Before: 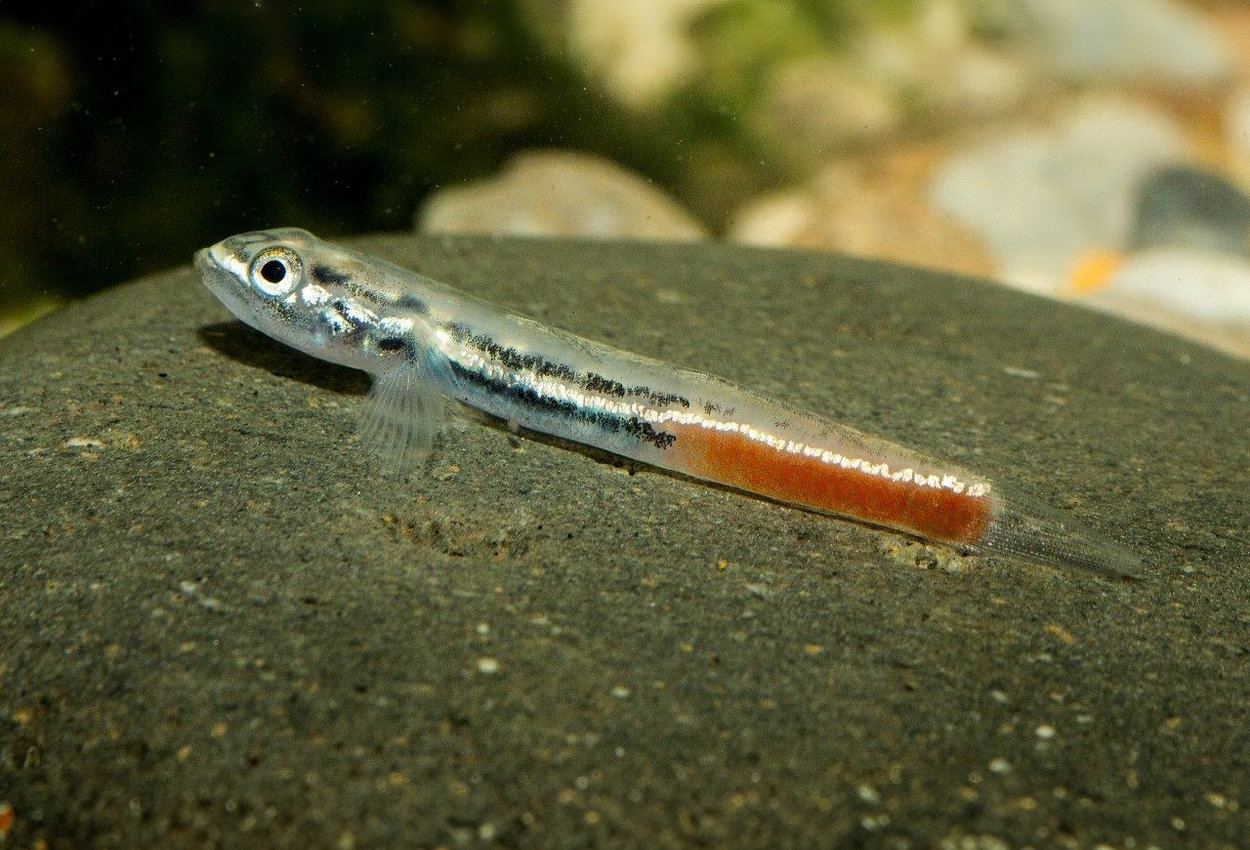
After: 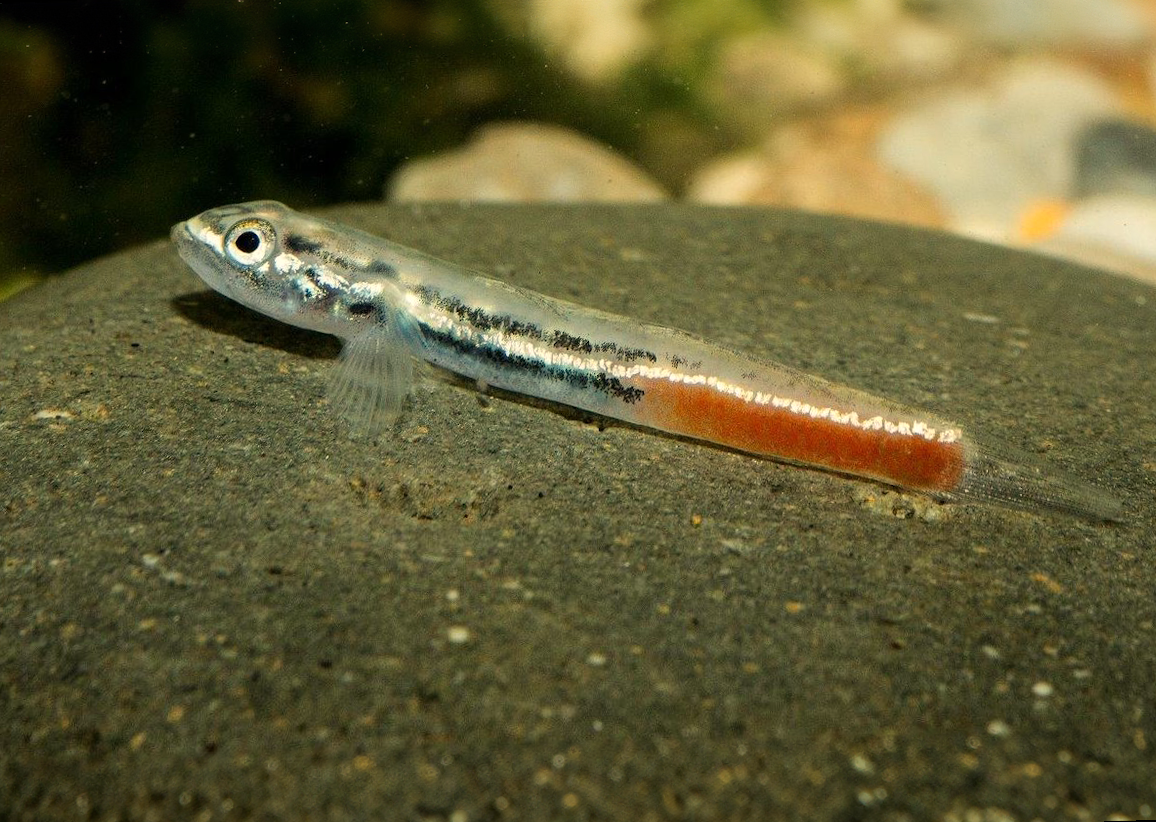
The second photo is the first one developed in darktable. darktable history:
white balance: red 1.045, blue 0.932
rotate and perspective: rotation -1.68°, lens shift (vertical) -0.146, crop left 0.049, crop right 0.912, crop top 0.032, crop bottom 0.96
